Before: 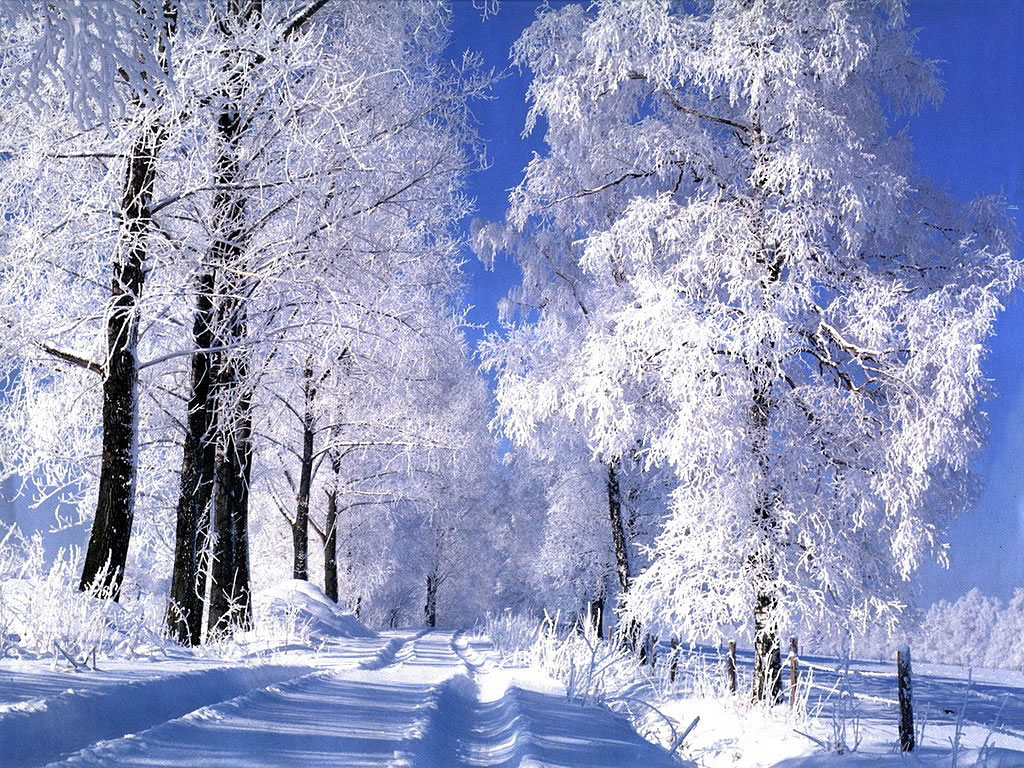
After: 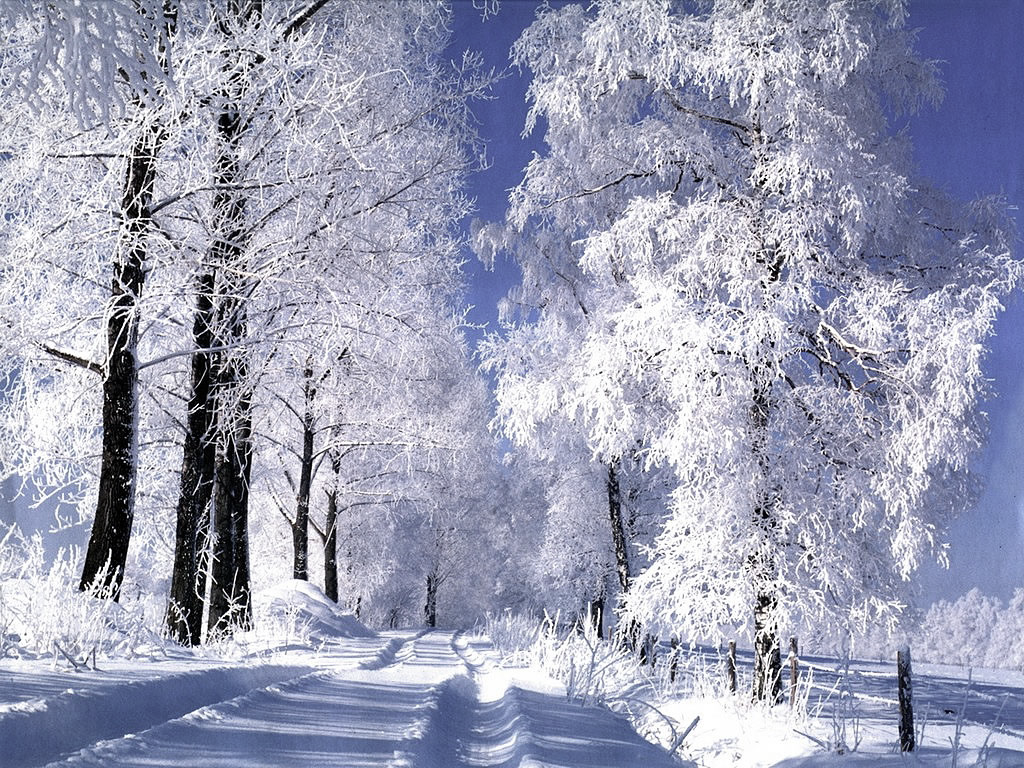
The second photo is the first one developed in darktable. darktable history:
contrast brightness saturation: contrast 0.097, saturation -0.365
